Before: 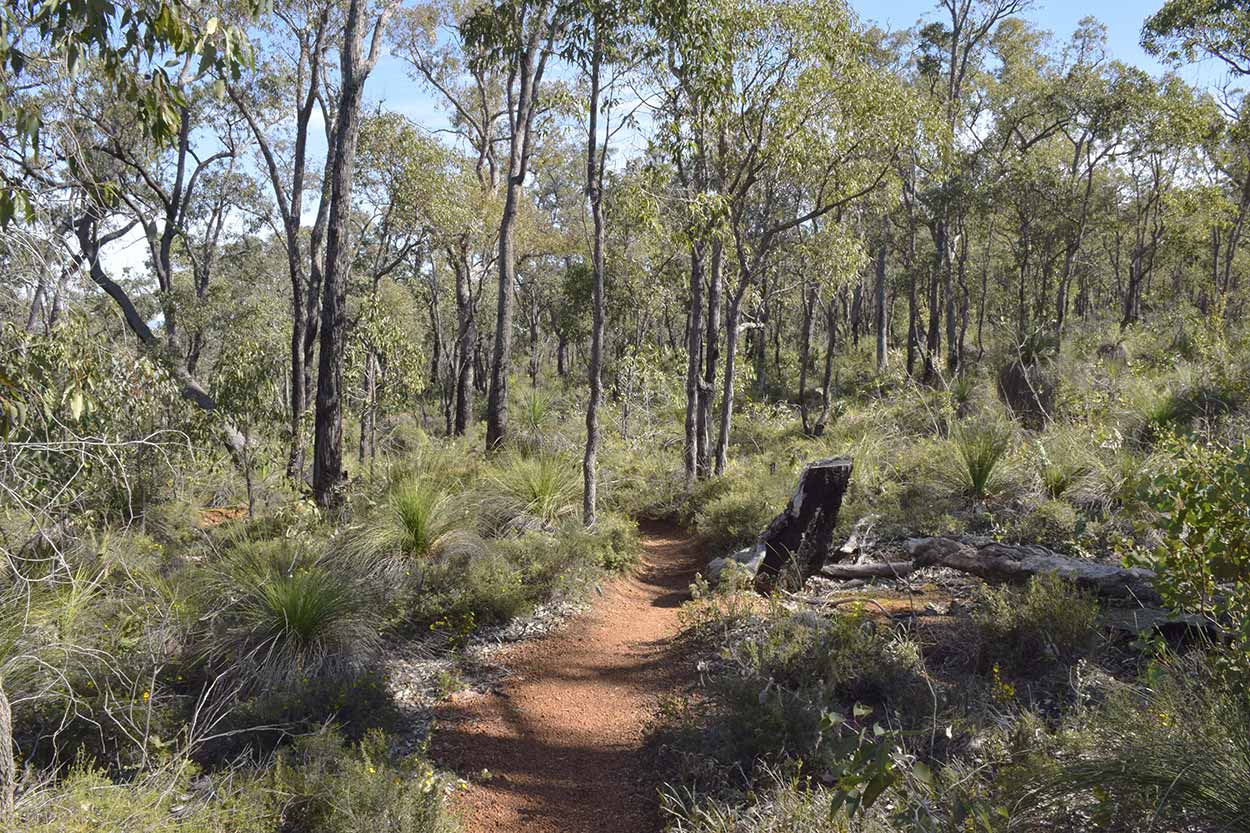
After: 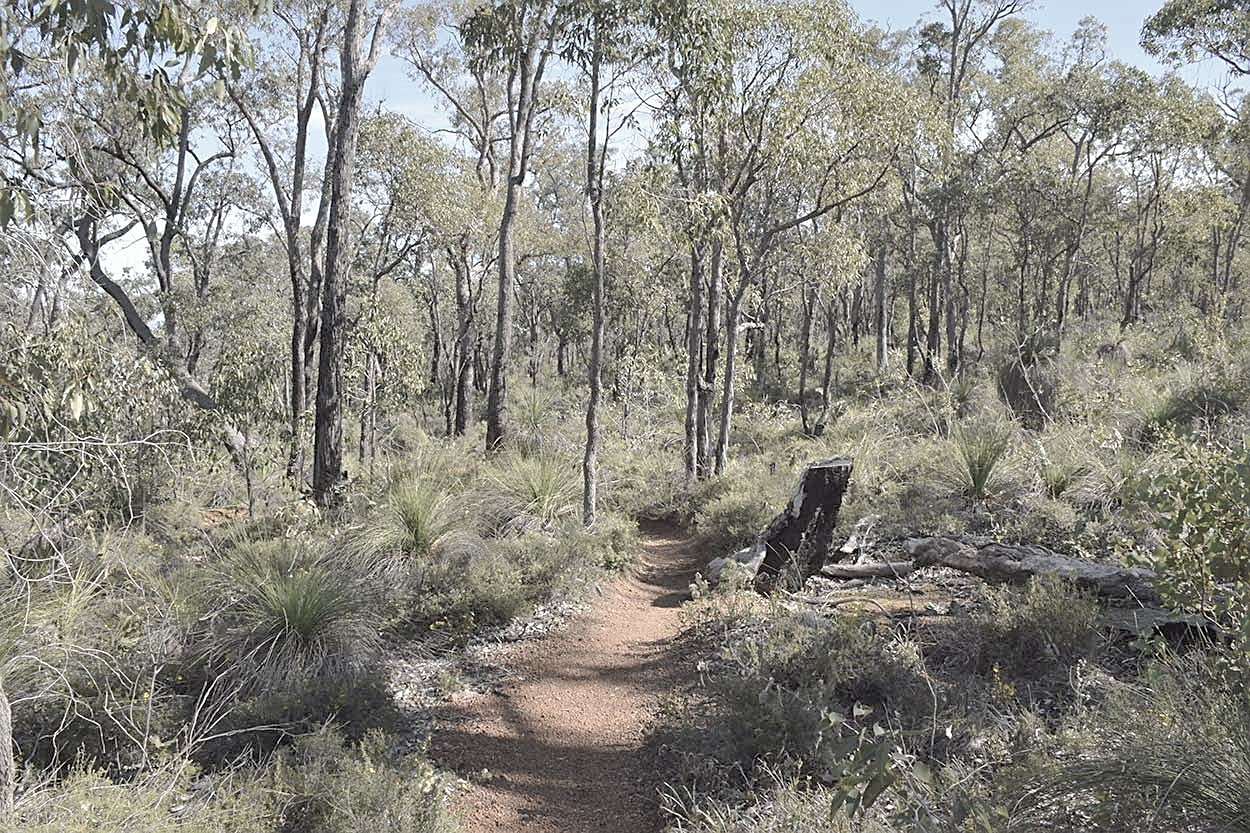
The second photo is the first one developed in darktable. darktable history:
contrast brightness saturation: brightness 0.181, saturation -0.498
shadows and highlights: shadows 25.11, highlights -25.58
sharpen: on, module defaults
